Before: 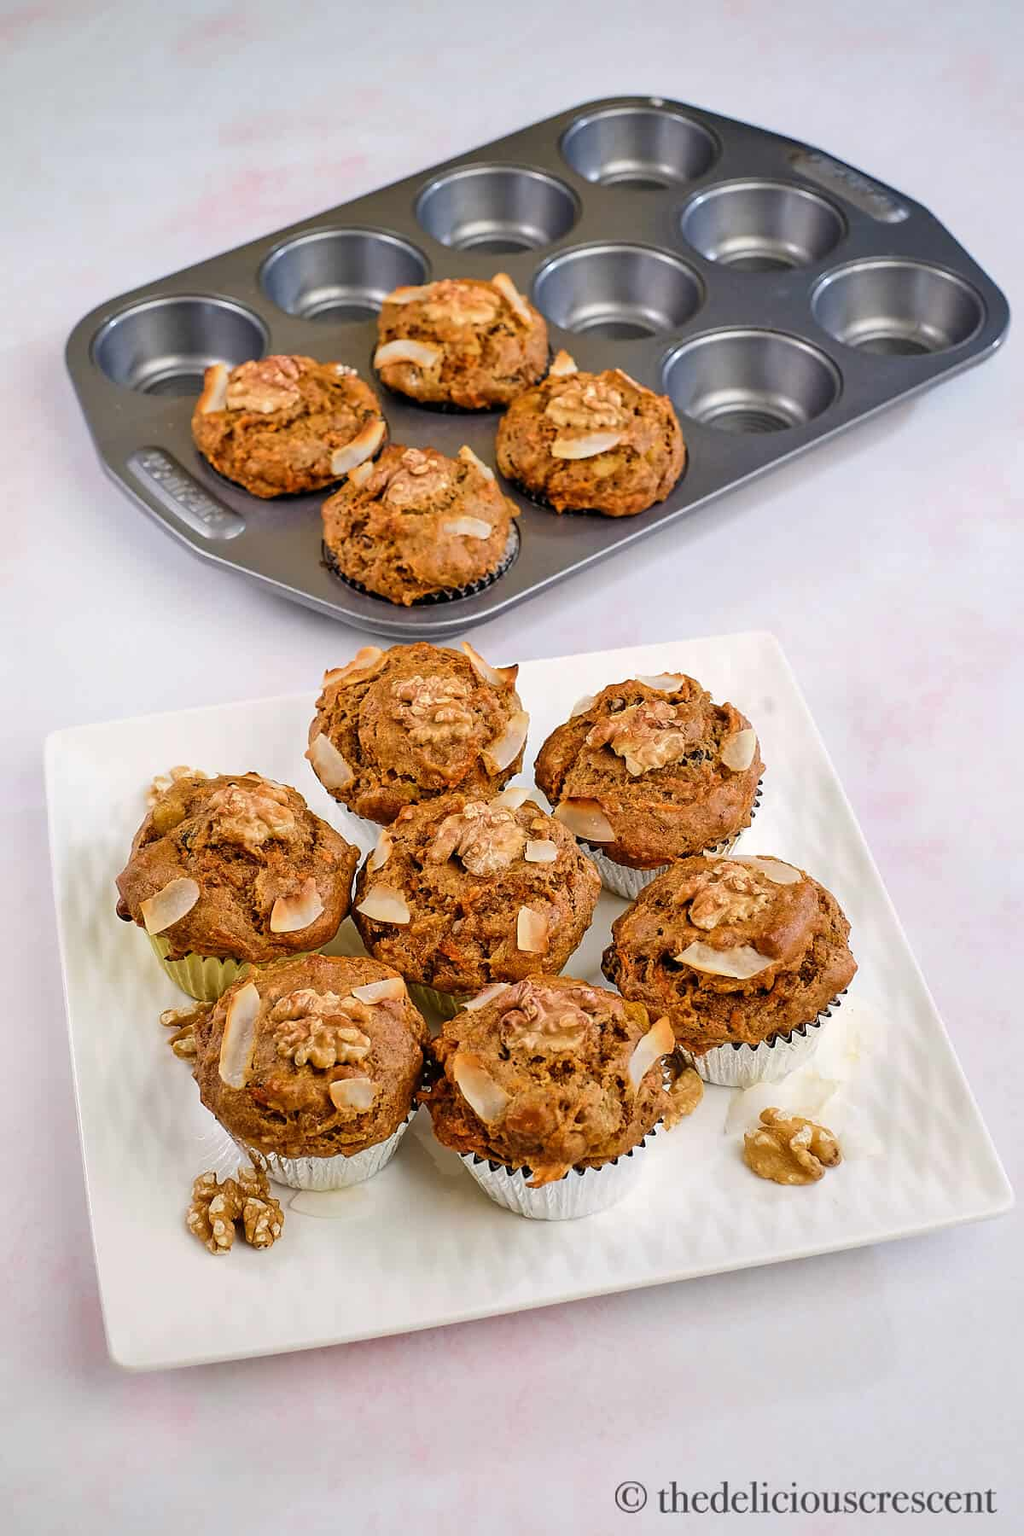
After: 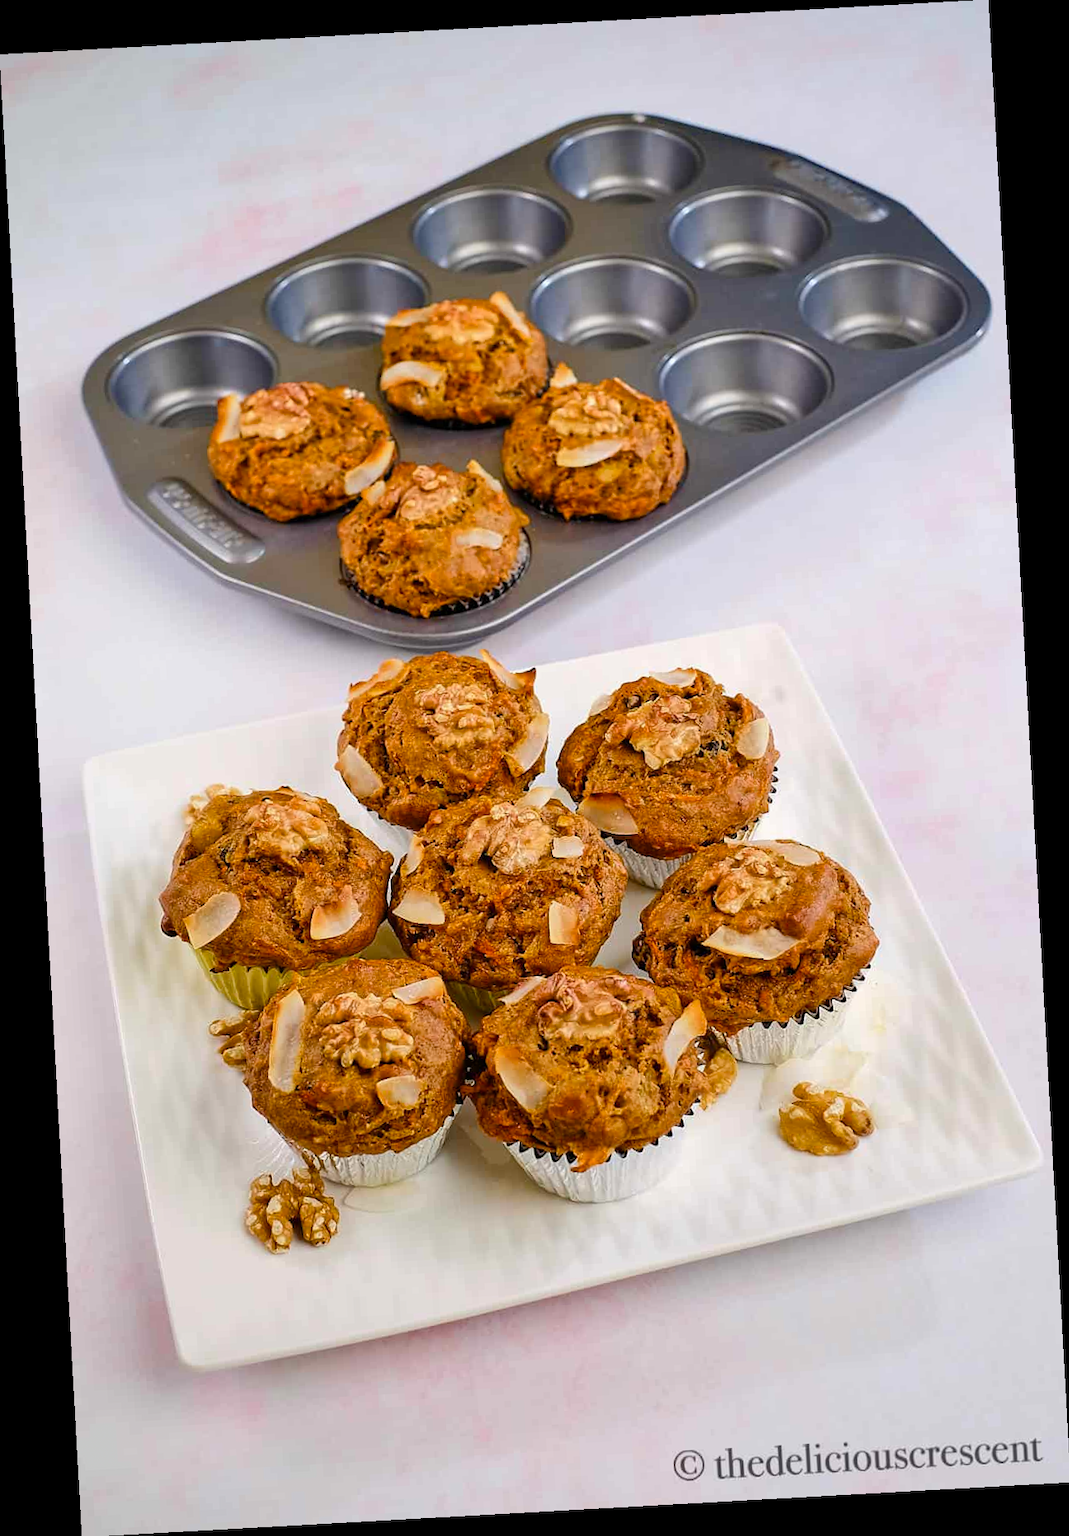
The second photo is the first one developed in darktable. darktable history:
rotate and perspective: rotation -3.18°, automatic cropping off
color balance rgb: linear chroma grading › shadows -8%, linear chroma grading › global chroma 10%, perceptual saturation grading › global saturation 2%, perceptual saturation grading › highlights -2%, perceptual saturation grading › mid-tones 4%, perceptual saturation grading › shadows 8%, perceptual brilliance grading › global brilliance 2%, perceptual brilliance grading › highlights -4%, global vibrance 16%, saturation formula JzAzBz (2021)
